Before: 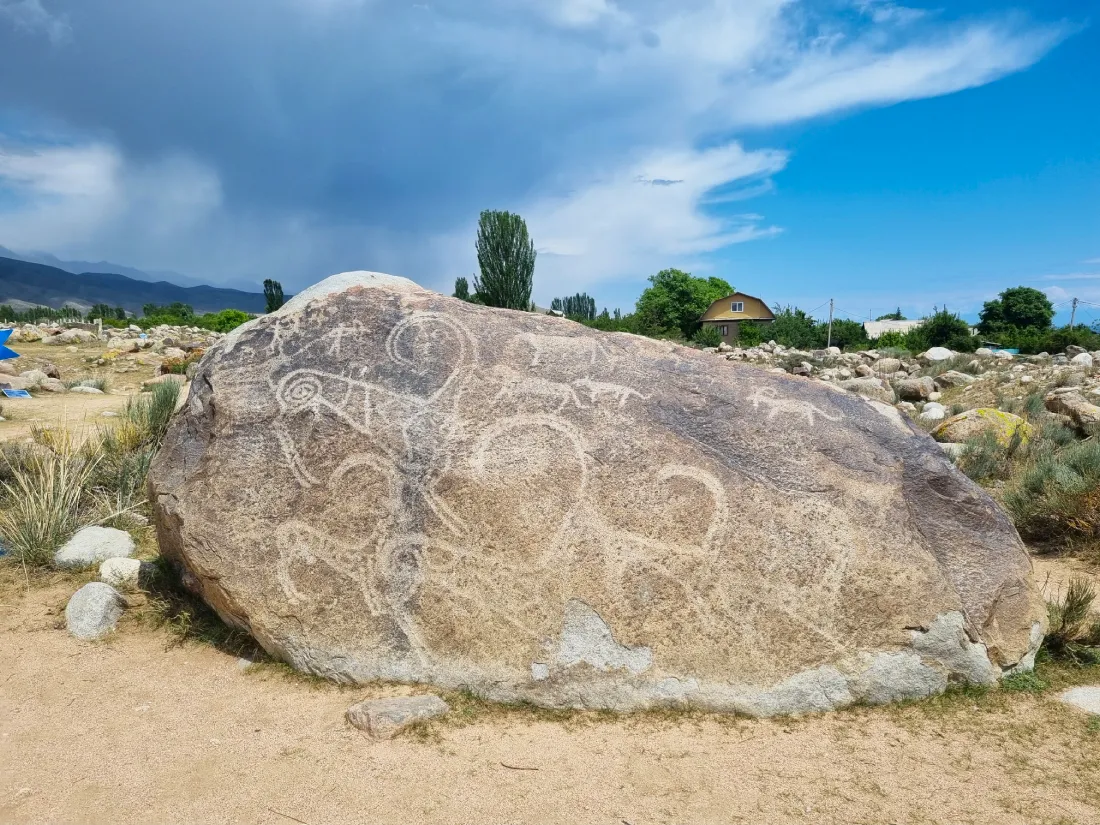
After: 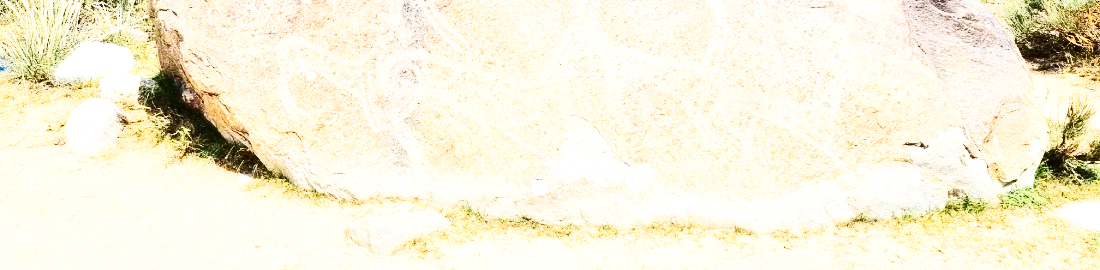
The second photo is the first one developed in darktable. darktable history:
base curve: curves: ch0 [(0, 0.003) (0.001, 0.002) (0.006, 0.004) (0.02, 0.022) (0.048, 0.086) (0.094, 0.234) (0.162, 0.431) (0.258, 0.629) (0.385, 0.8) (0.548, 0.918) (0.751, 0.988) (1, 1)], preserve colors none
crop and rotate: top 58.876%, bottom 8.279%
contrast brightness saturation: contrast 0.371, brightness 0.112
exposure: black level correction 0, exposure 0.499 EV, compensate highlight preservation false
local contrast: mode bilateral grid, contrast 14, coarseness 36, detail 105%, midtone range 0.2
